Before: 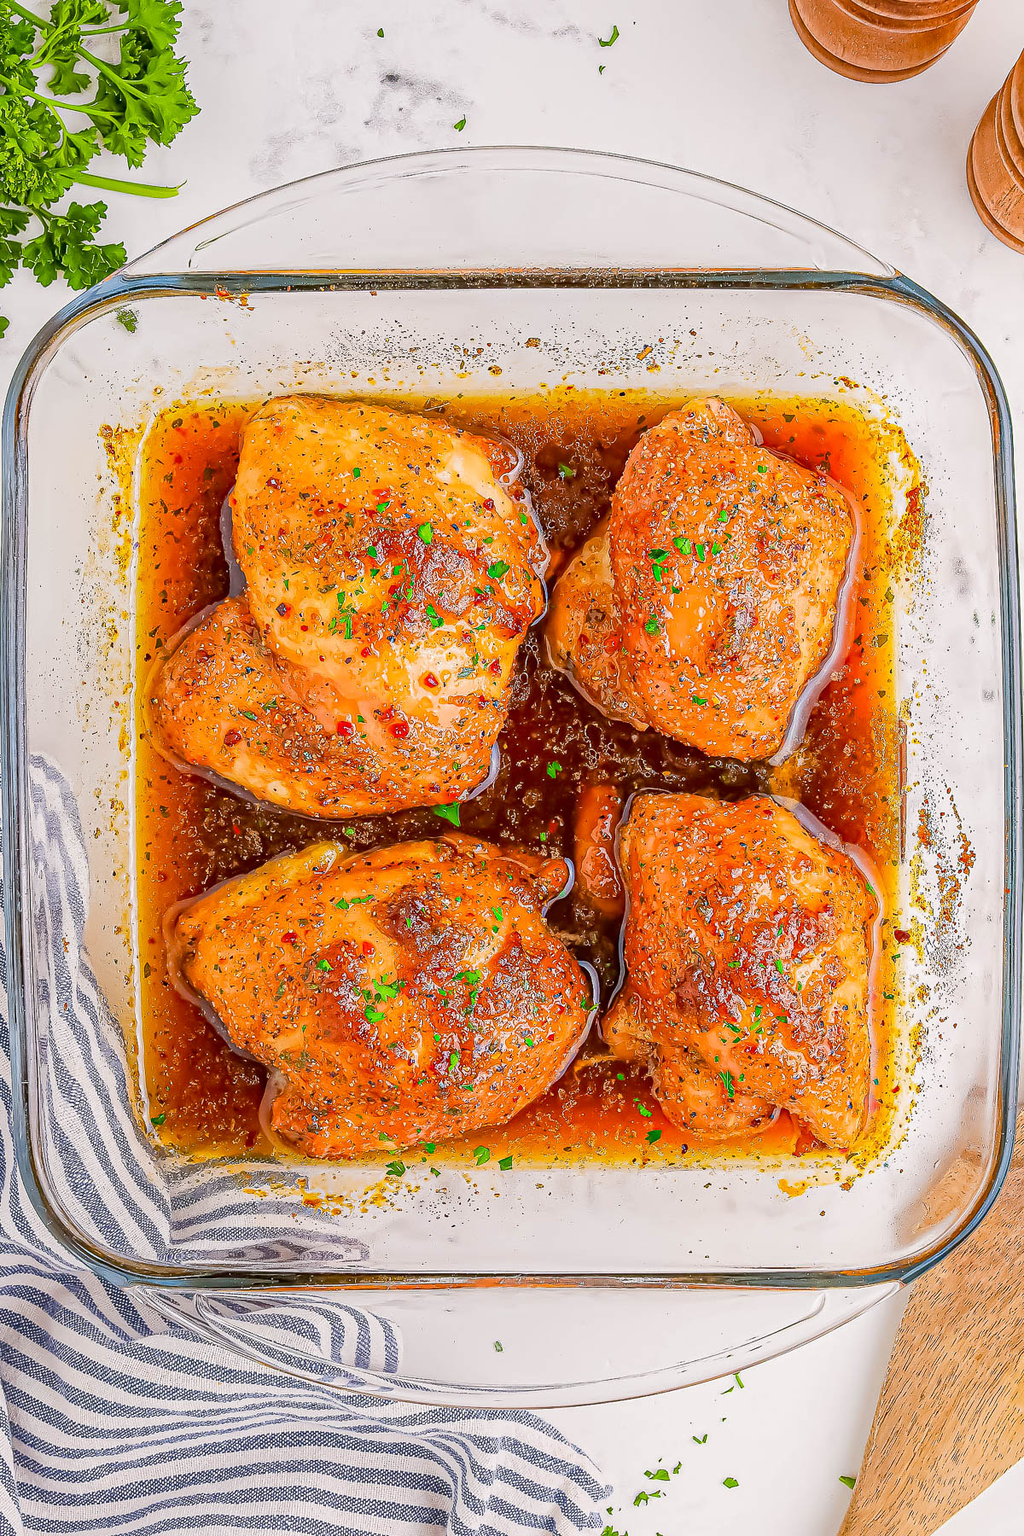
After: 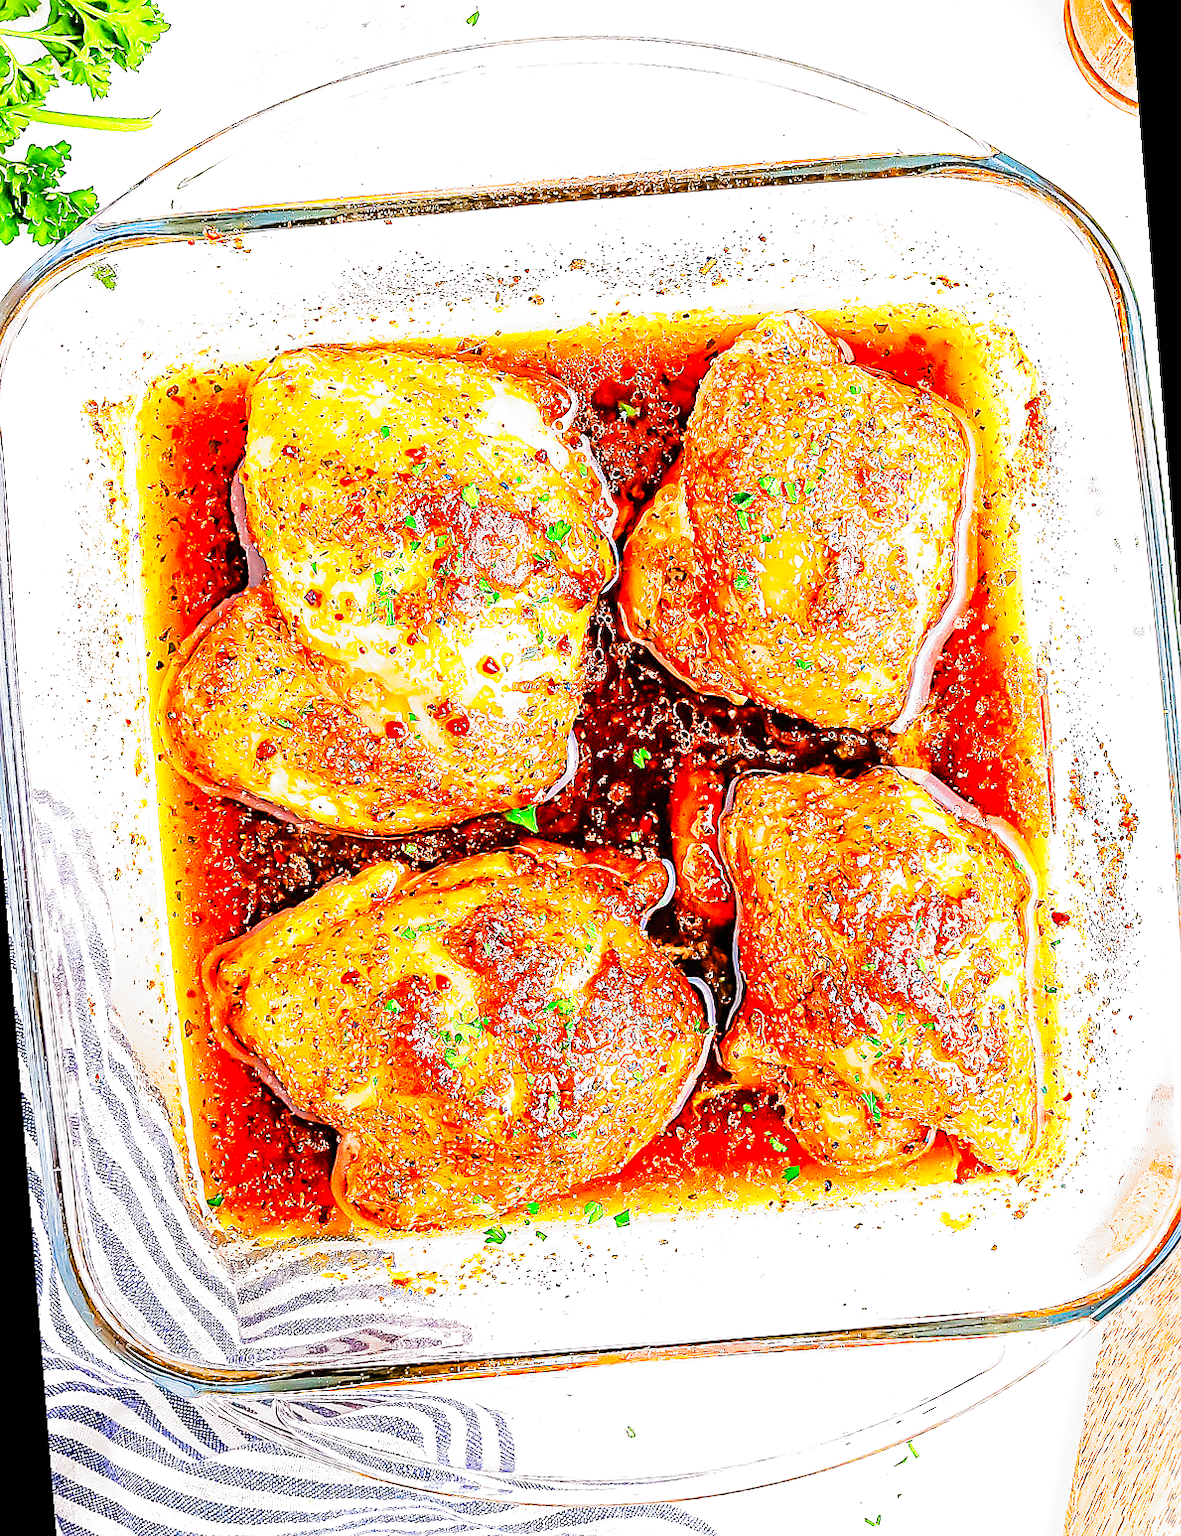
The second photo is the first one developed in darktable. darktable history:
crop: top 1.049%, right 0.001%
tone curve: curves: ch0 [(0, 0) (0.26, 0.424) (0.417, 0.585) (1, 1)]
sharpen: on, module defaults
filmic rgb: black relative exposure -6.43 EV, white relative exposure 2.43 EV, threshold 3 EV, hardness 5.27, latitude 0.1%, contrast 1.425, highlights saturation mix 2%, preserve chrominance no, color science v5 (2021), contrast in shadows safe, contrast in highlights safe, enable highlight reconstruction true
rotate and perspective: rotation -4.57°, crop left 0.054, crop right 0.944, crop top 0.087, crop bottom 0.914
exposure: exposure 0.648 EV, compensate highlight preservation false
color balance: contrast 6.48%, output saturation 113.3%
